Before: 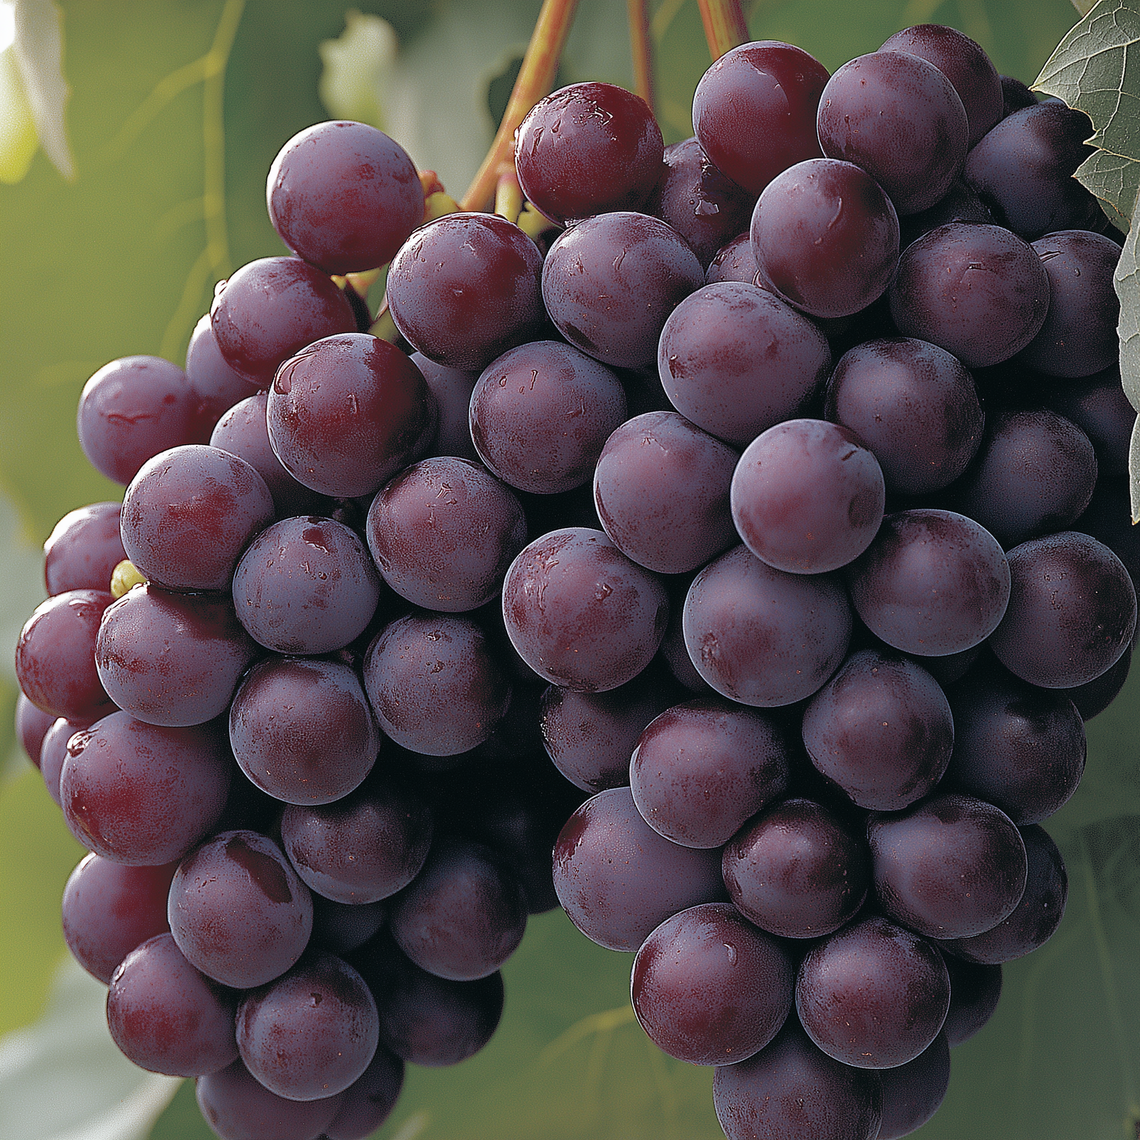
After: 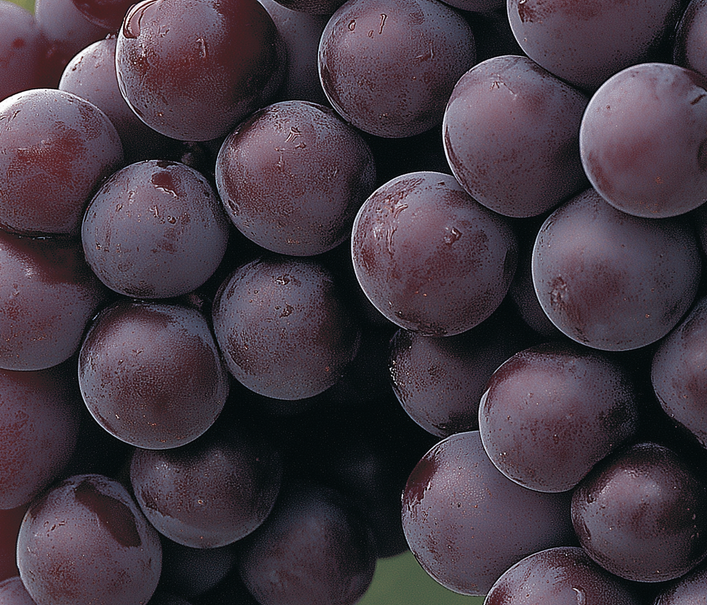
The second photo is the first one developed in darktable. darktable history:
crop: left 13.312%, top 31.28%, right 24.627%, bottom 15.582%
contrast brightness saturation: contrast 0.06, brightness -0.01, saturation -0.23
